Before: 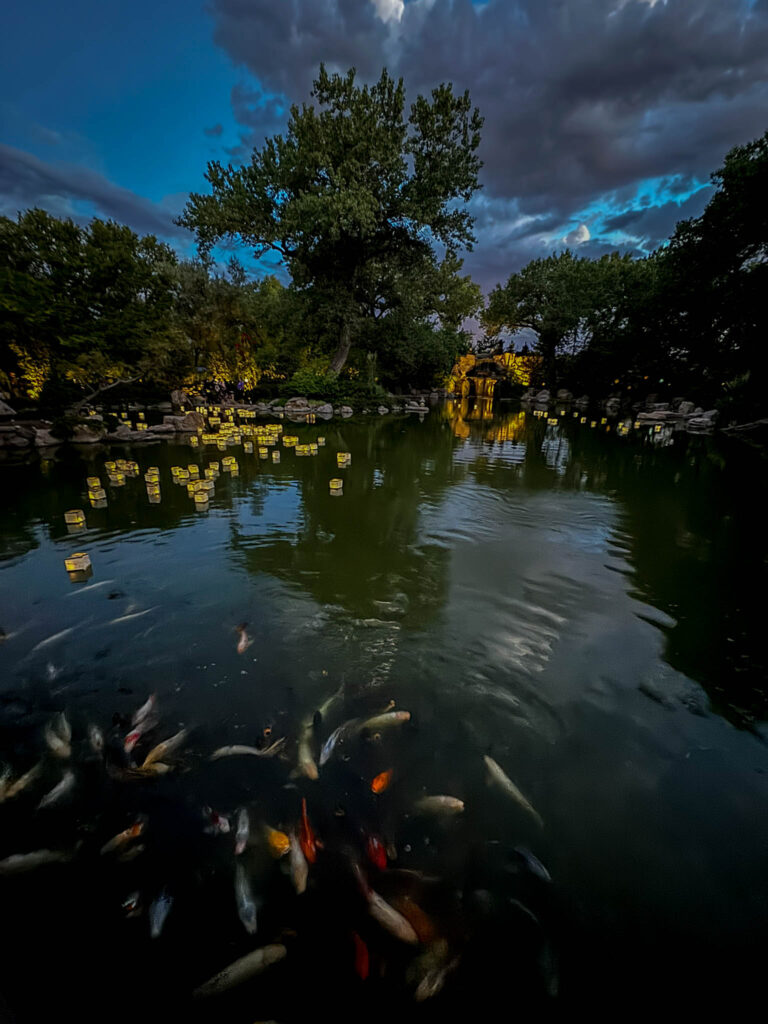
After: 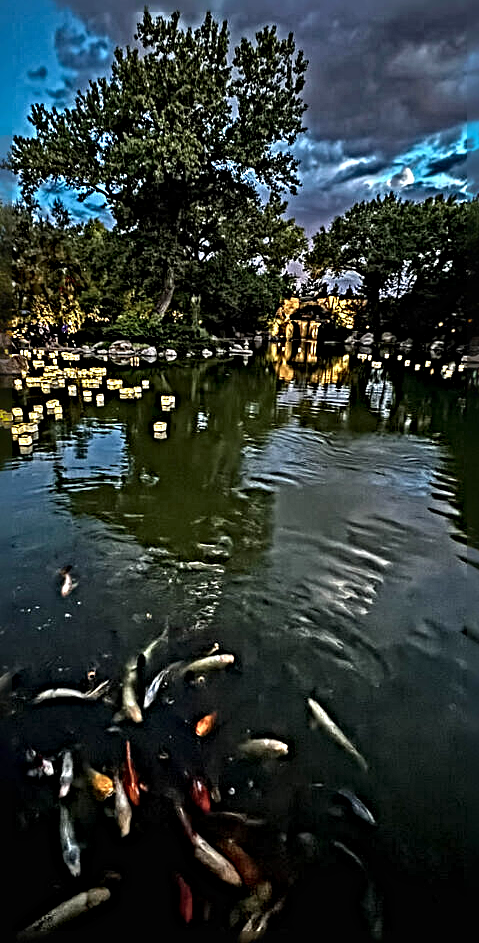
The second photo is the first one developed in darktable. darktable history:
sharpen: radius 6.3, amount 1.8, threshold 0
exposure: black level correction 0, exposure 0.5 EV, compensate highlight preservation false
crop and rotate: left 22.918%, top 5.629%, right 14.711%, bottom 2.247%
